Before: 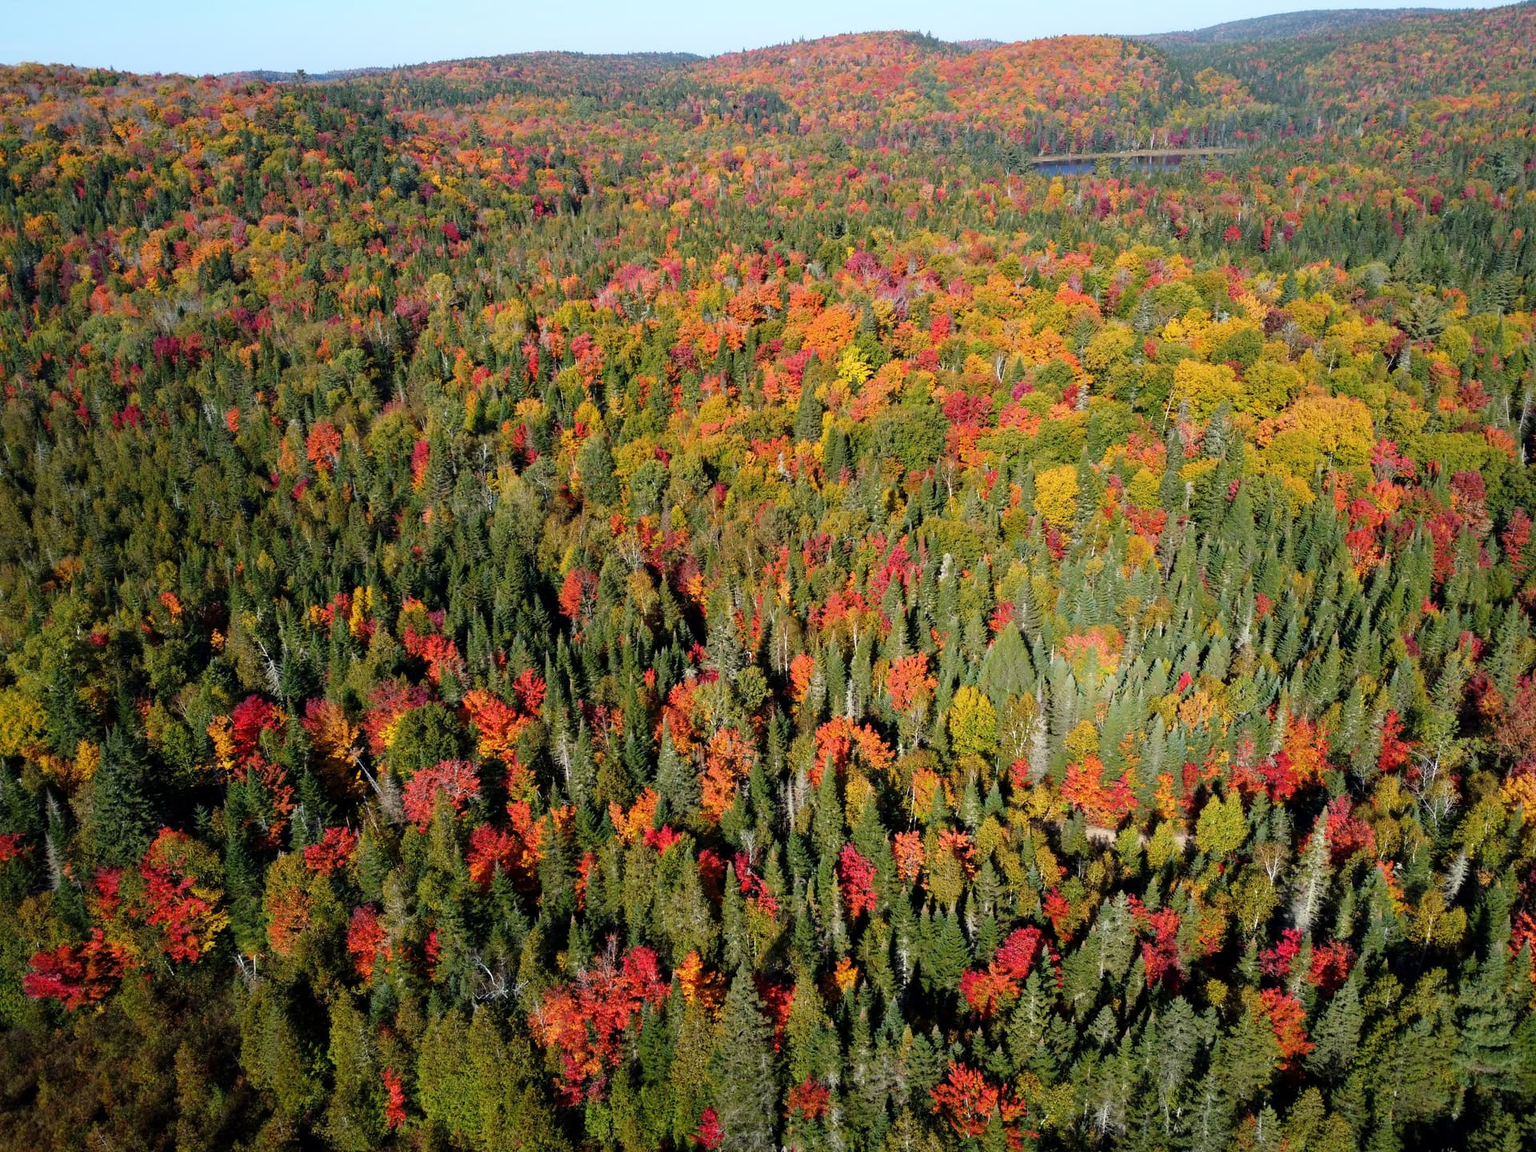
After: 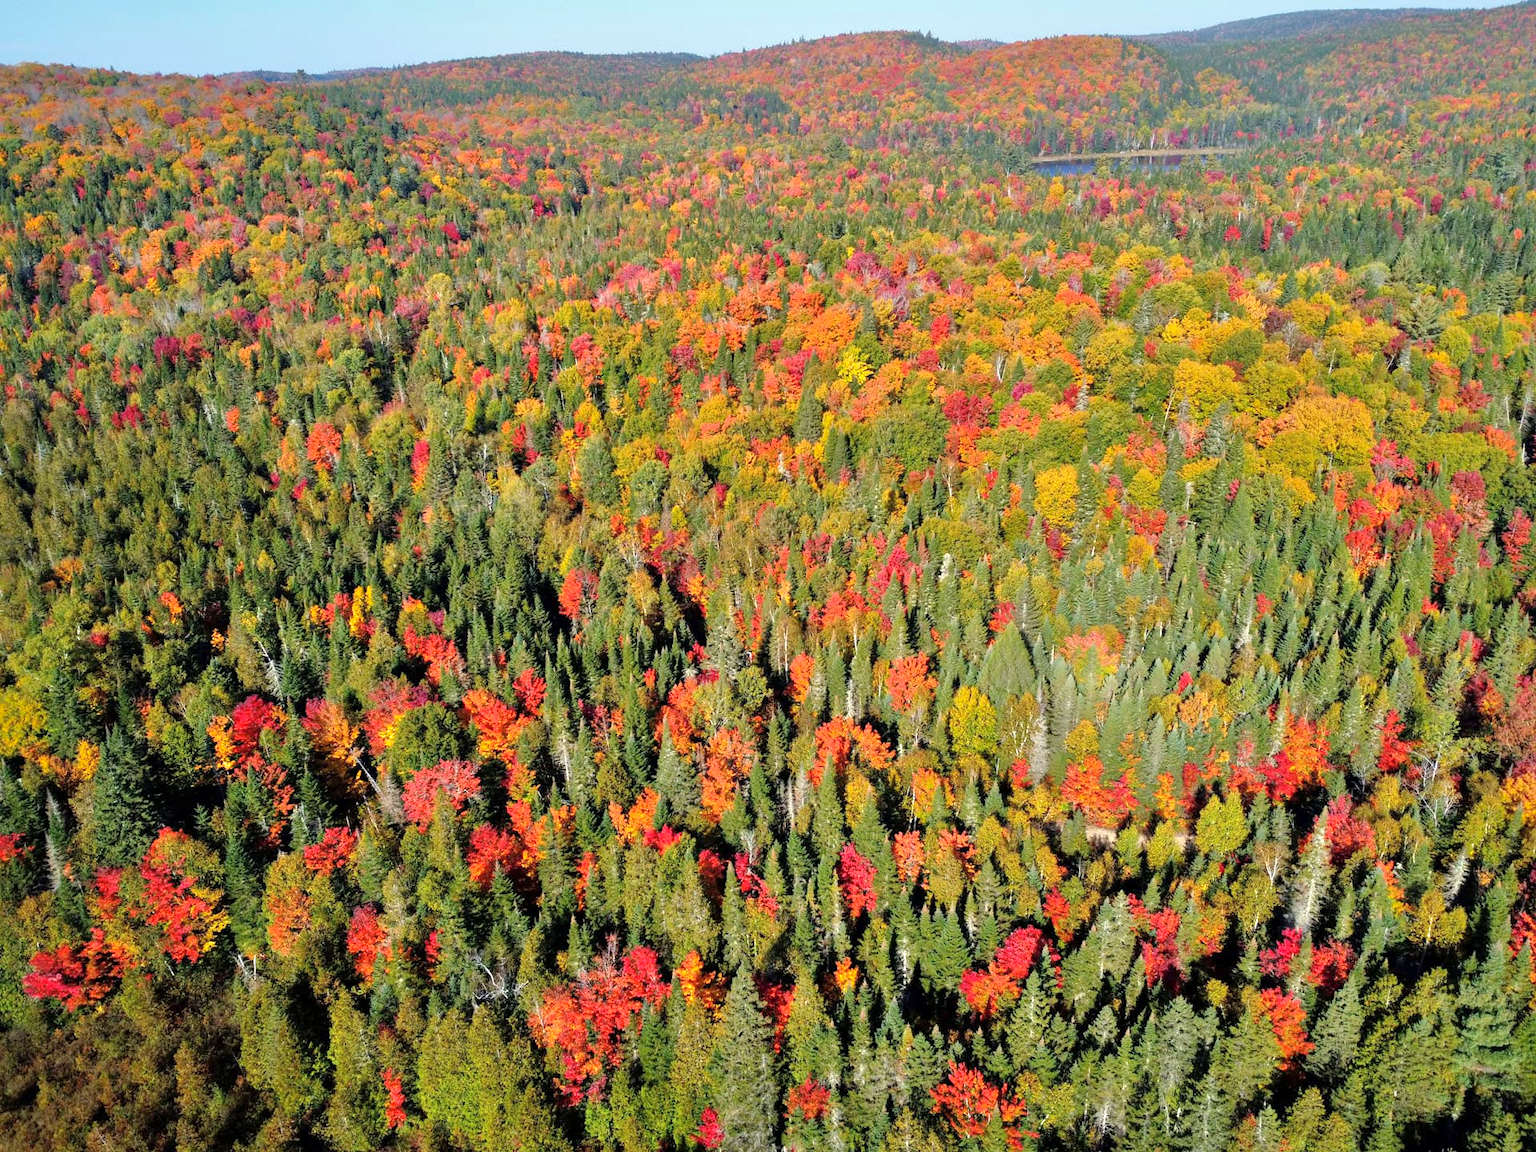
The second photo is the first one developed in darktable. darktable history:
shadows and highlights: on, module defaults
tone equalizer: -7 EV 0.15 EV, -6 EV 0.6 EV, -5 EV 1.15 EV, -4 EV 1.33 EV, -3 EV 1.15 EV, -2 EV 0.6 EV, -1 EV 0.15 EV, mask exposure compensation -0.5 EV
rotate and perspective: crop left 0, crop top 0
